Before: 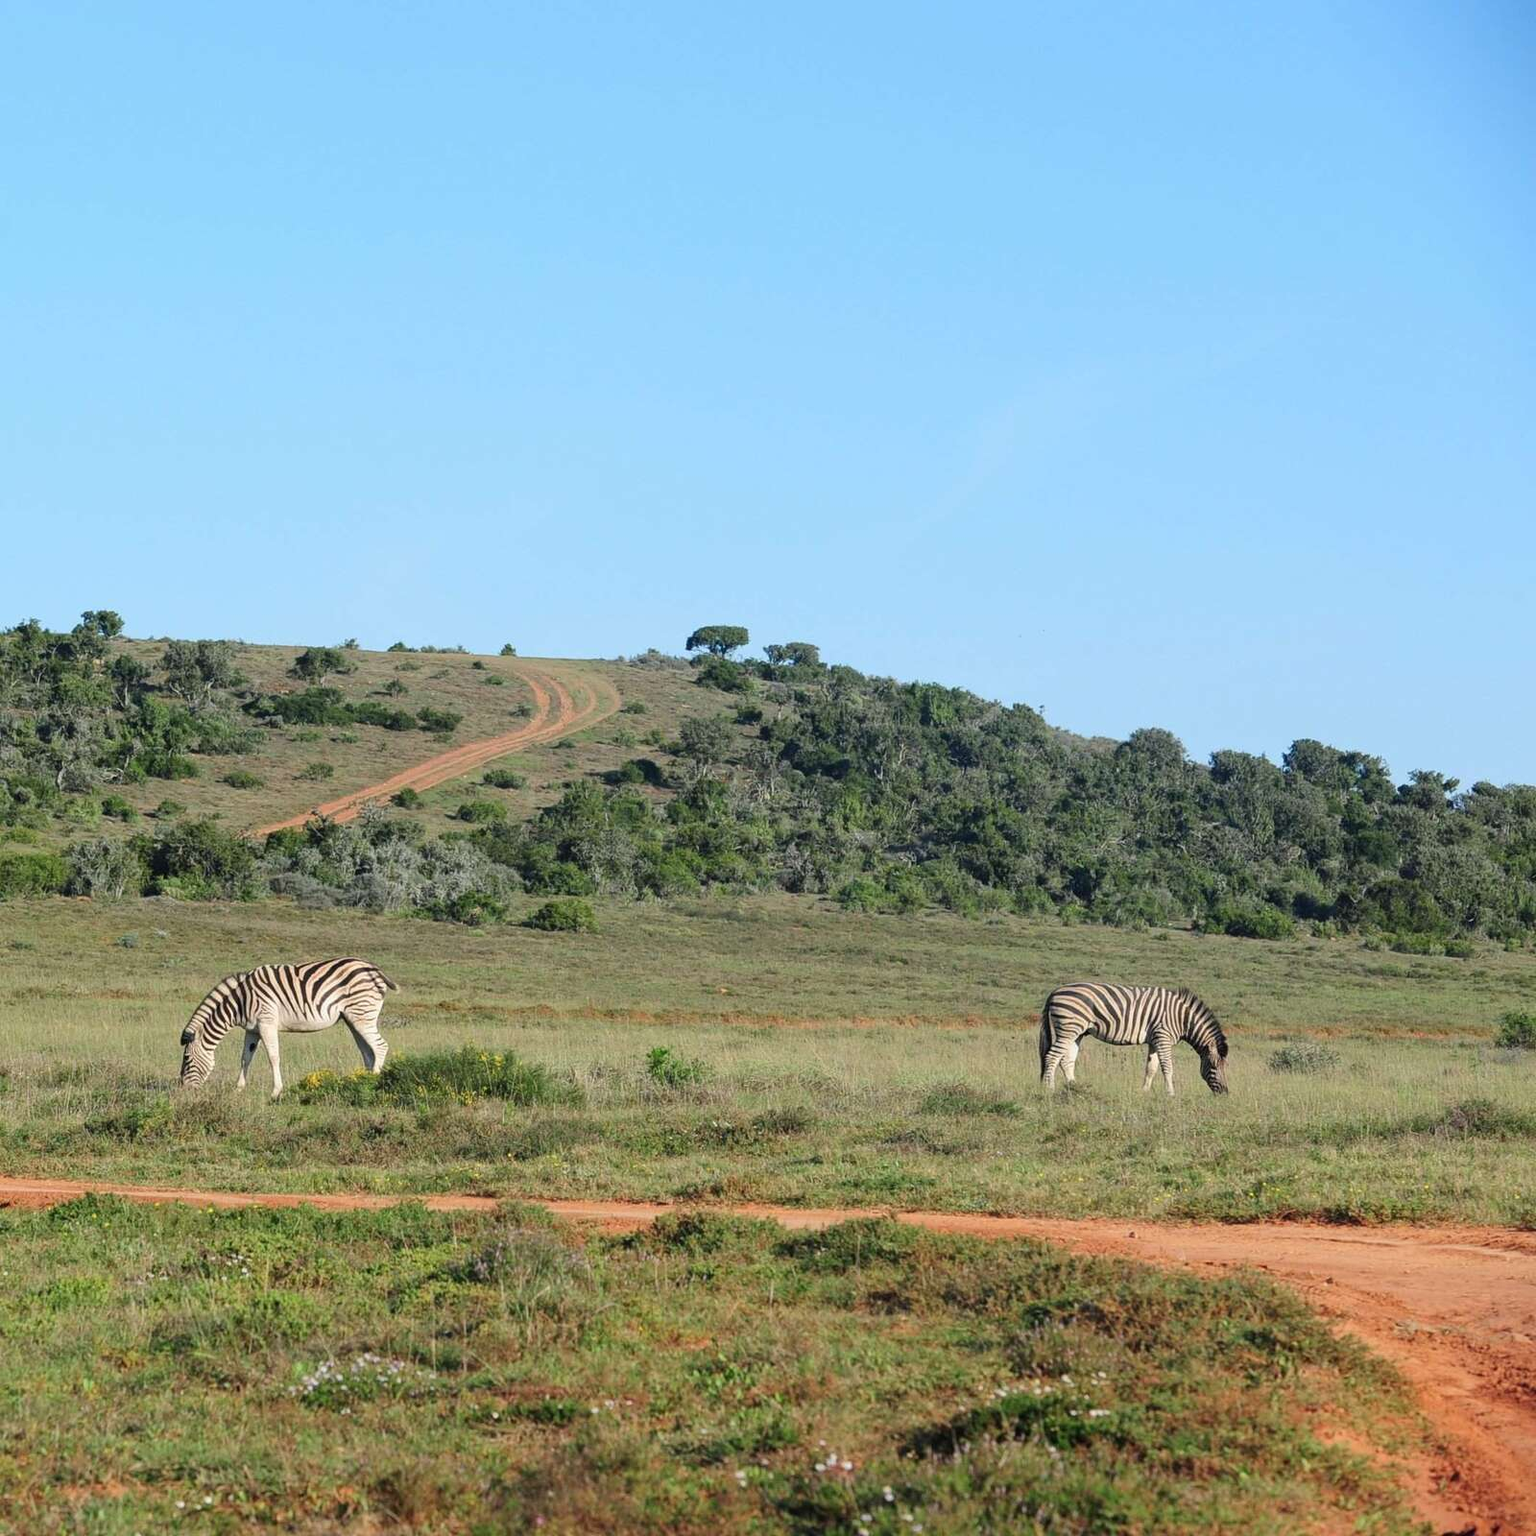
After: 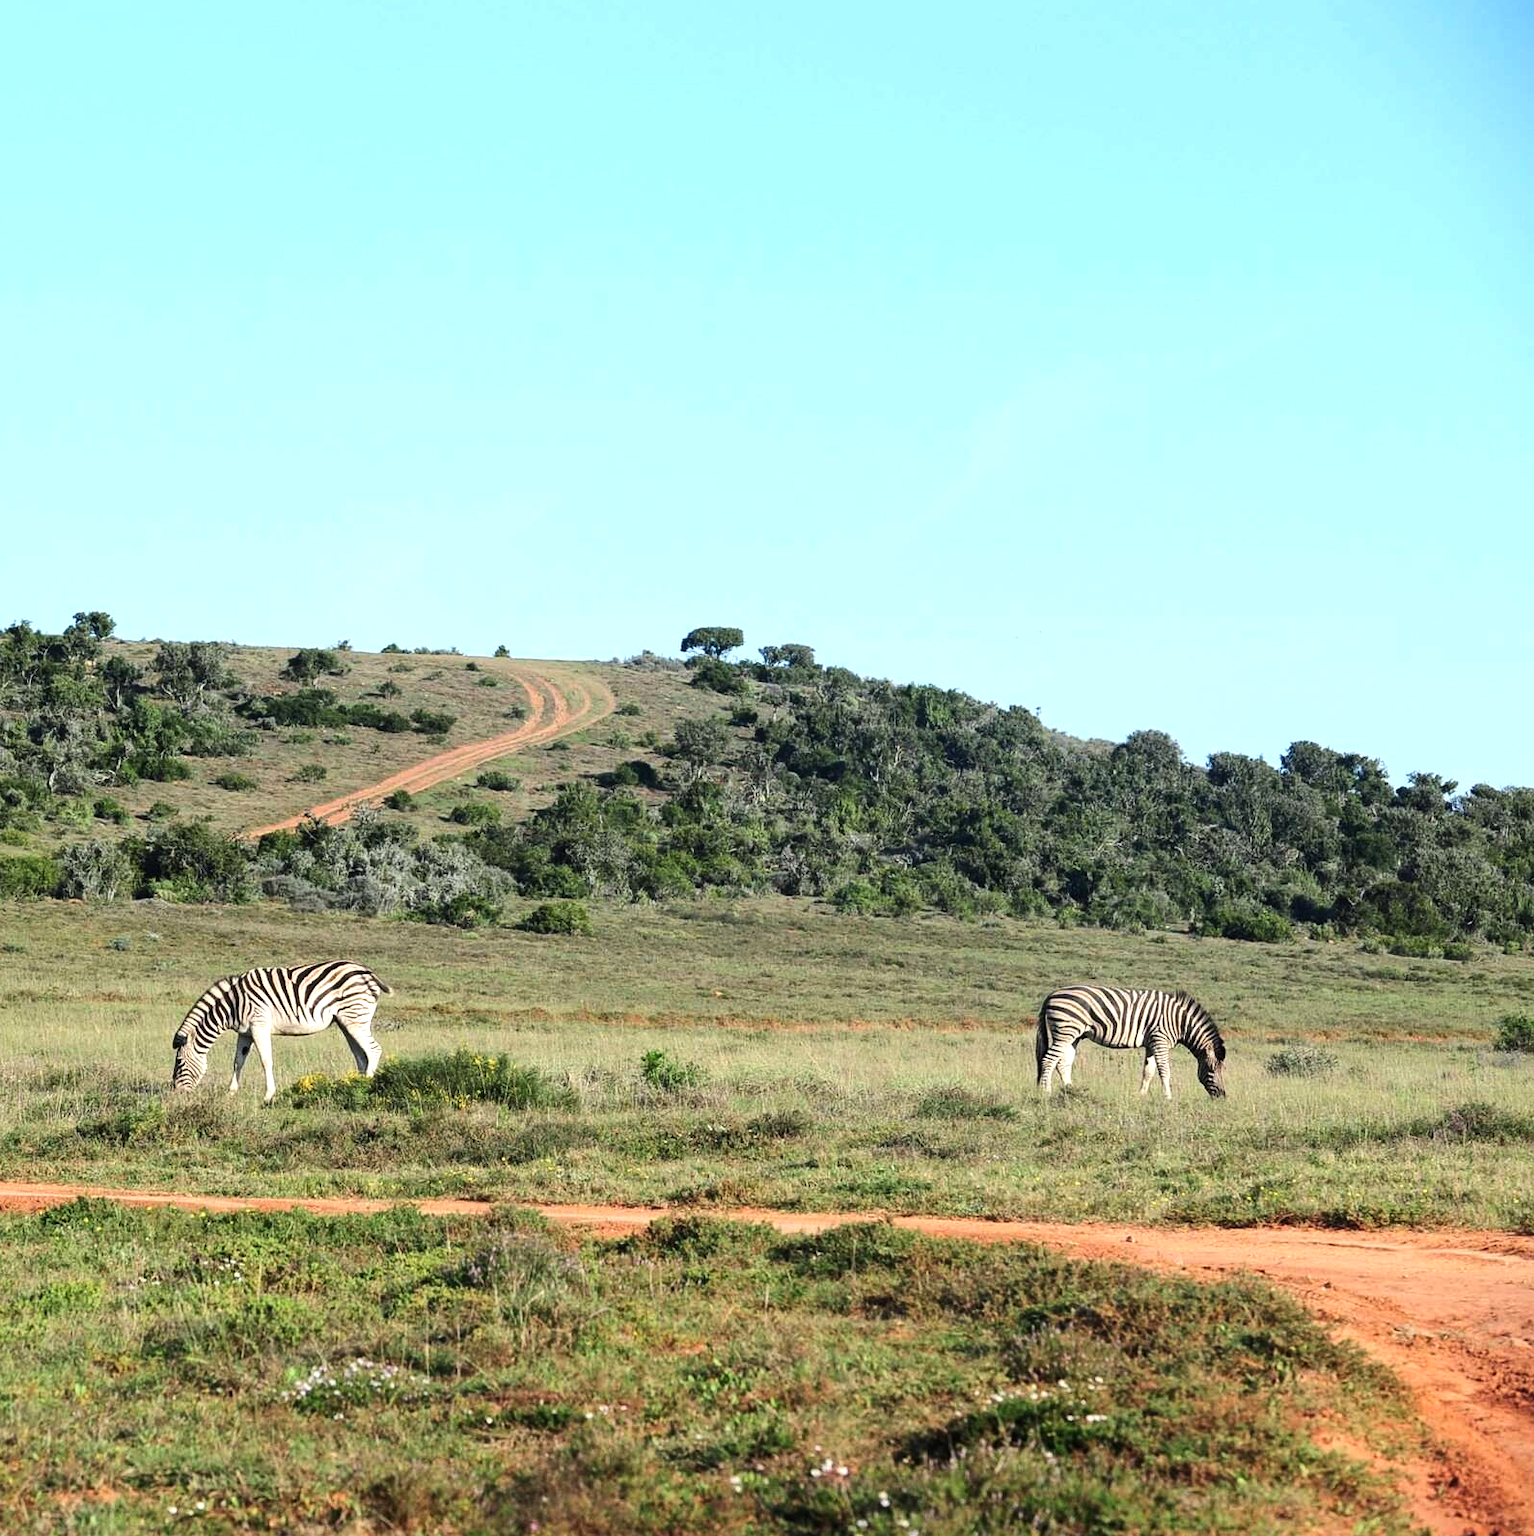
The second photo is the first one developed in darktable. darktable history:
crop and rotate: left 0.614%, top 0.179%, bottom 0.309%
tone equalizer: -8 EV -0.75 EV, -7 EV -0.7 EV, -6 EV -0.6 EV, -5 EV -0.4 EV, -3 EV 0.4 EV, -2 EV 0.6 EV, -1 EV 0.7 EV, +0 EV 0.75 EV, edges refinement/feathering 500, mask exposure compensation -1.57 EV, preserve details no
